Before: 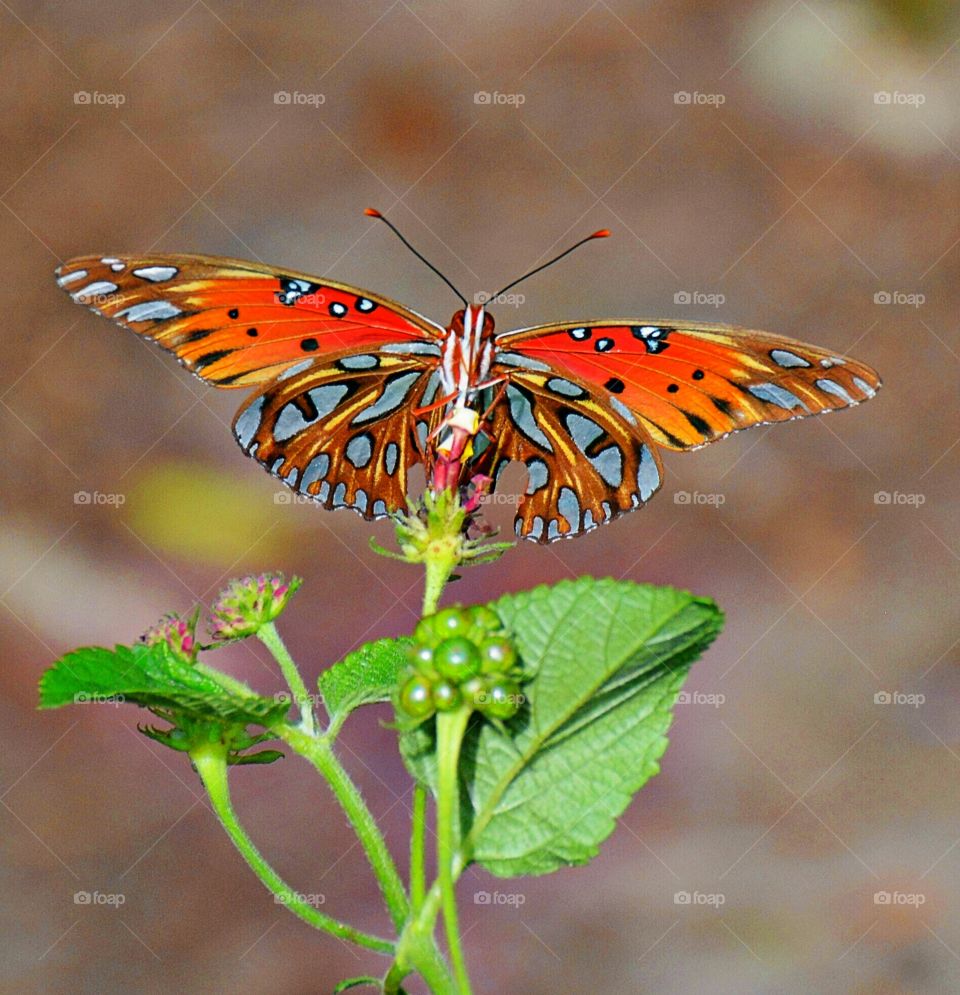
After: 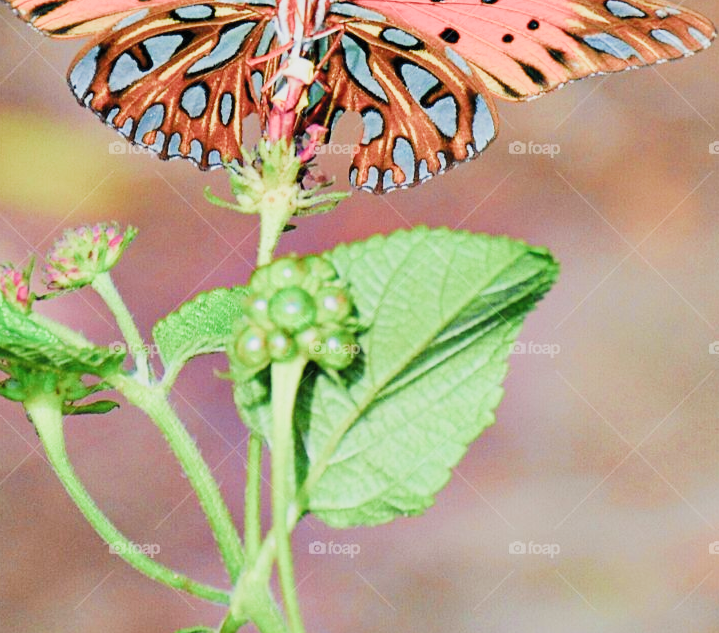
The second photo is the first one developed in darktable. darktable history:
filmic rgb: black relative exposure -7.65 EV, white relative exposure 4.56 EV, hardness 3.61, color science v5 (2021), contrast in shadows safe, contrast in highlights safe
crop and rotate: left 17.288%, top 35.305%, right 7.772%, bottom 1.05%
exposure: black level correction 0, exposure 1.105 EV, compensate highlight preservation false
